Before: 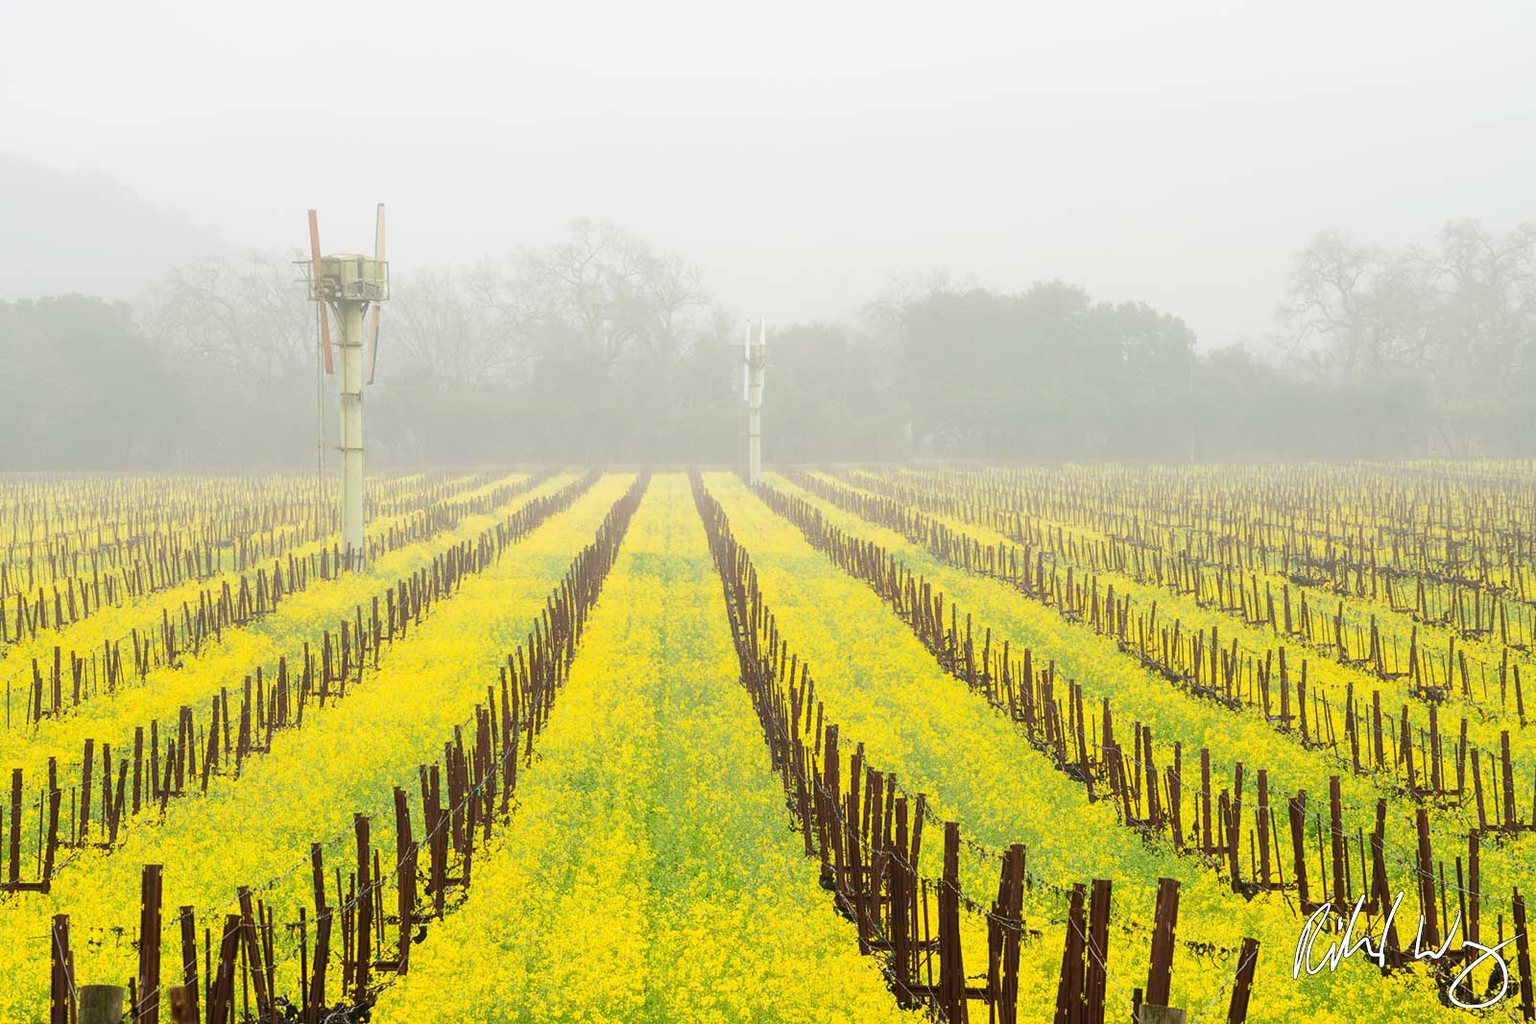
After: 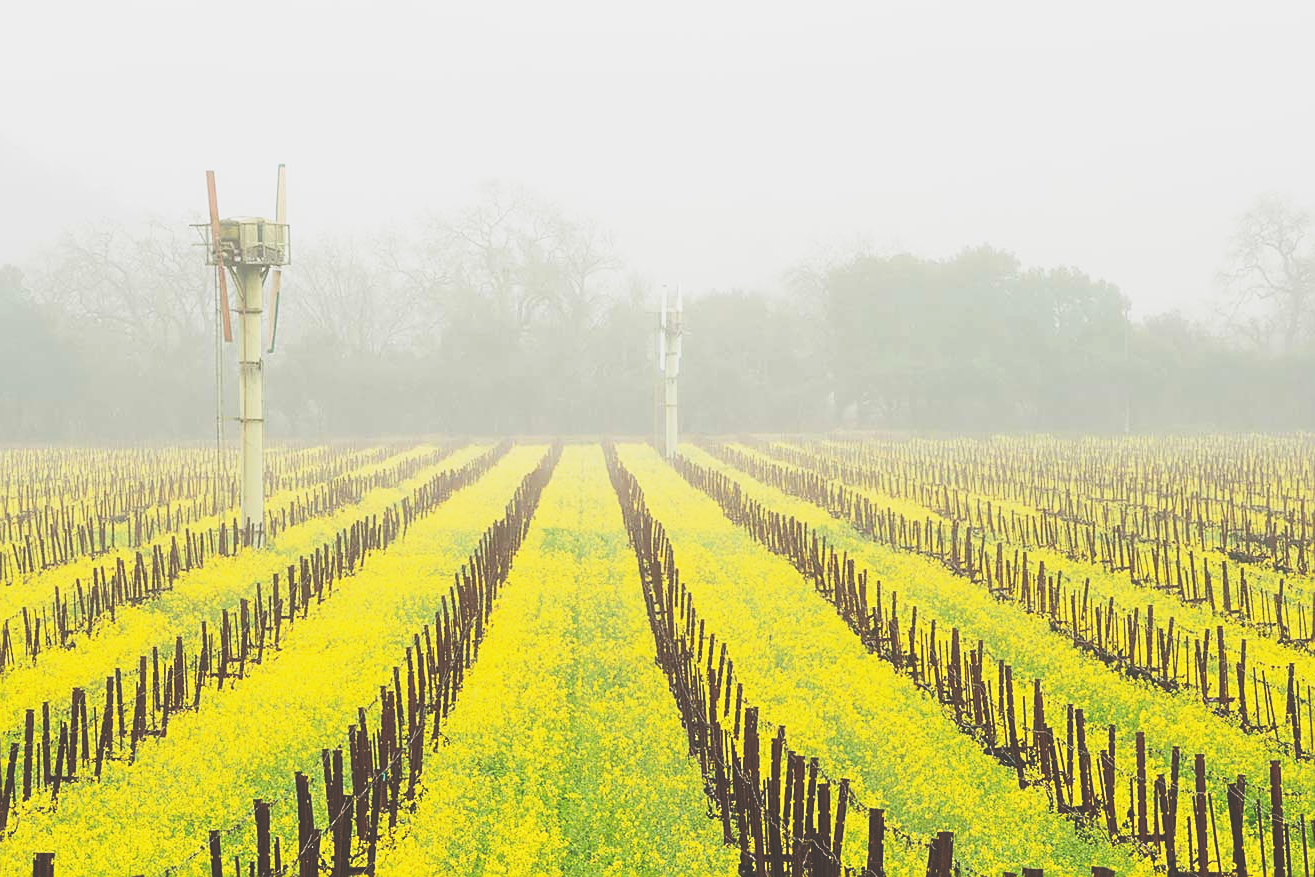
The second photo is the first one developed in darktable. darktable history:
base curve: curves: ch0 [(0, 0) (0.088, 0.125) (0.176, 0.251) (0.354, 0.501) (0.613, 0.749) (1, 0.877)], preserve colors none
contrast brightness saturation: contrast 0.08, saturation 0.02
crop and rotate: left 7.196%, top 4.574%, right 10.605%, bottom 13.178%
sharpen: on, module defaults
rgb curve: curves: ch0 [(0, 0.186) (0.314, 0.284) (0.775, 0.708) (1, 1)], compensate middle gray true, preserve colors none
